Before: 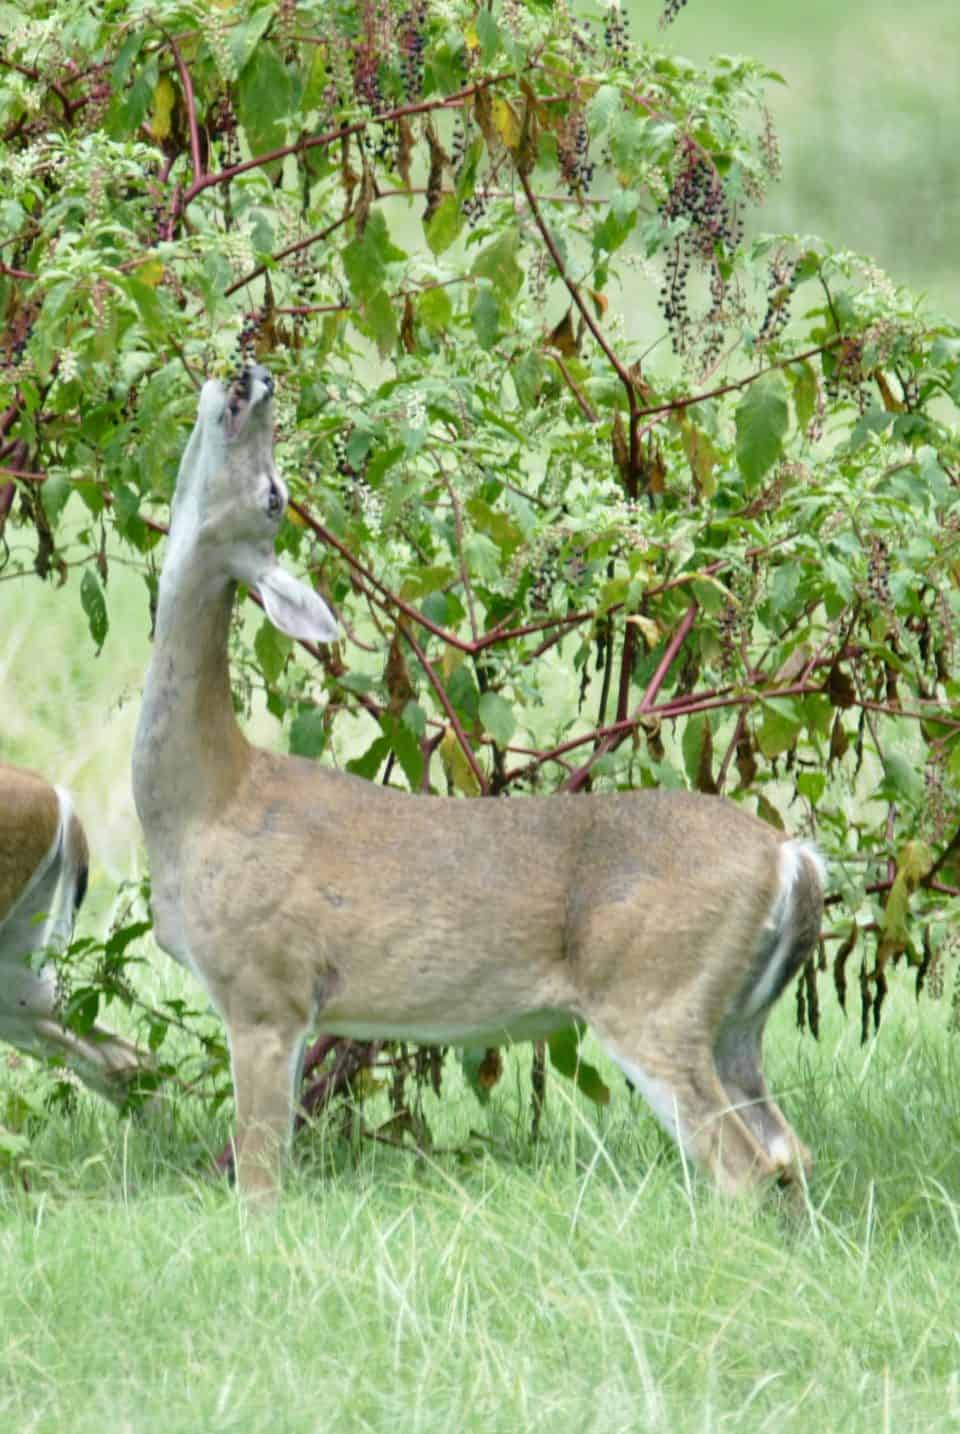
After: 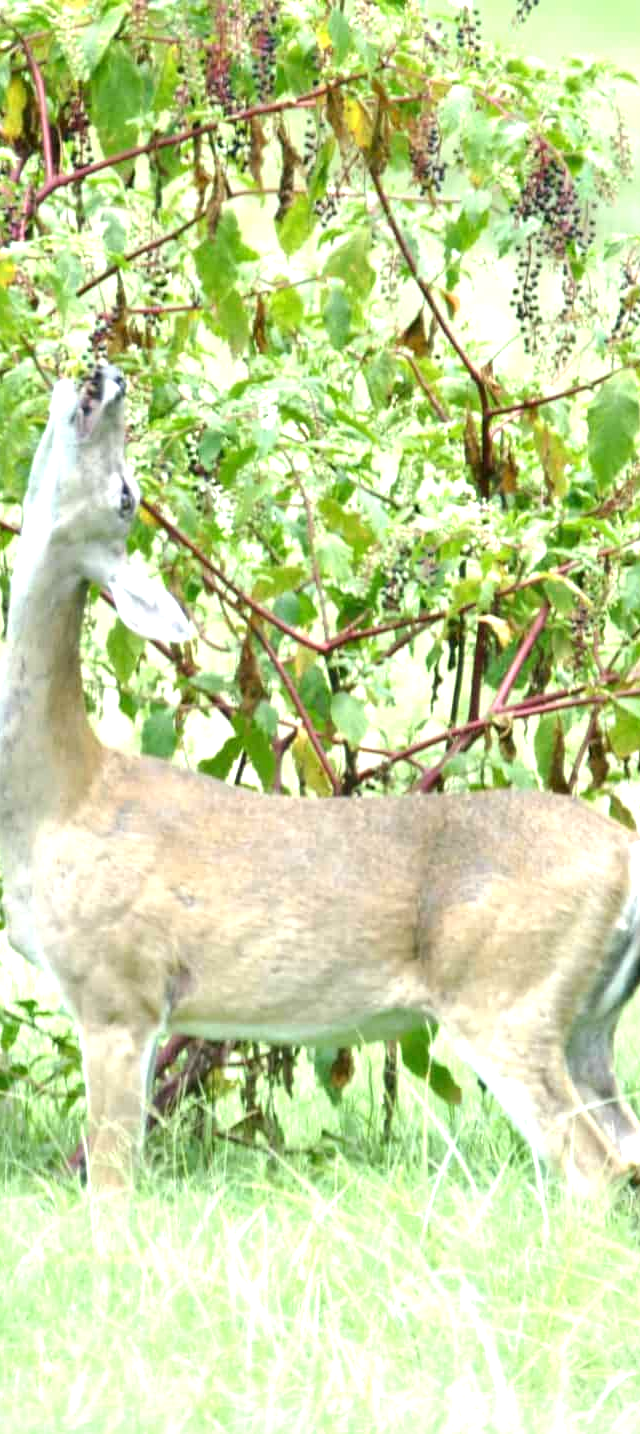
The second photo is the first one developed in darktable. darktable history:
exposure: exposure 1 EV, compensate highlight preservation false
crop and rotate: left 15.446%, right 17.836%
